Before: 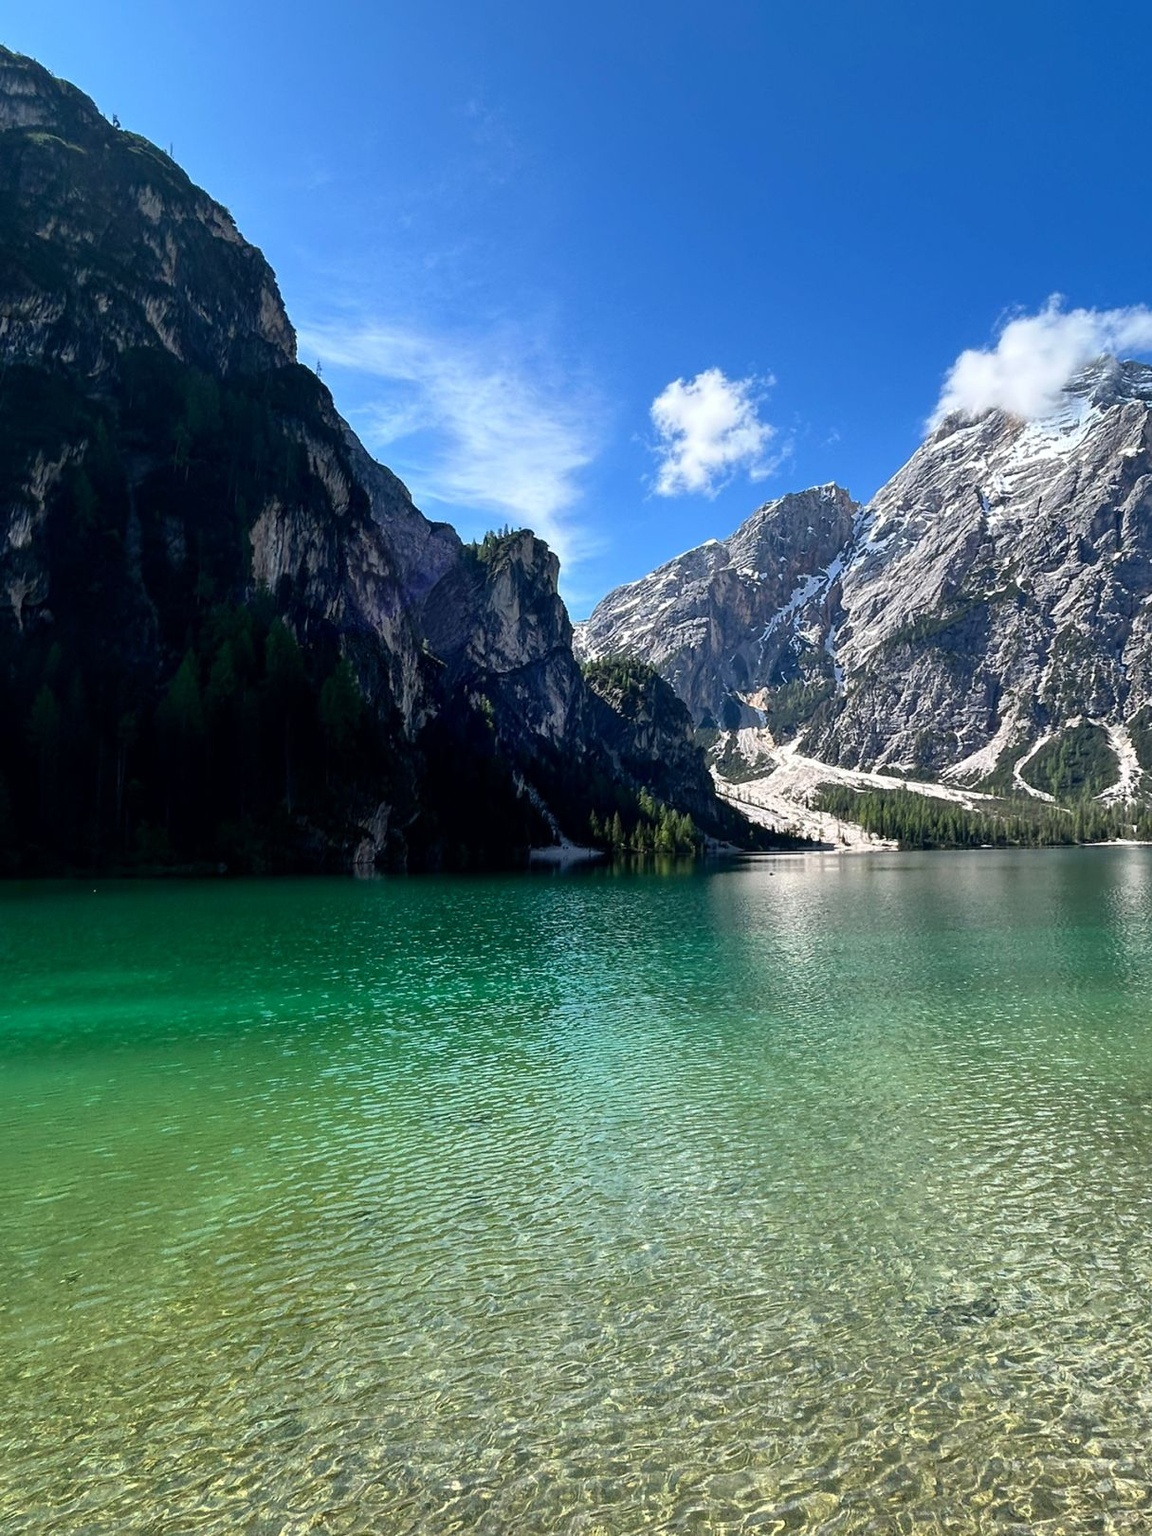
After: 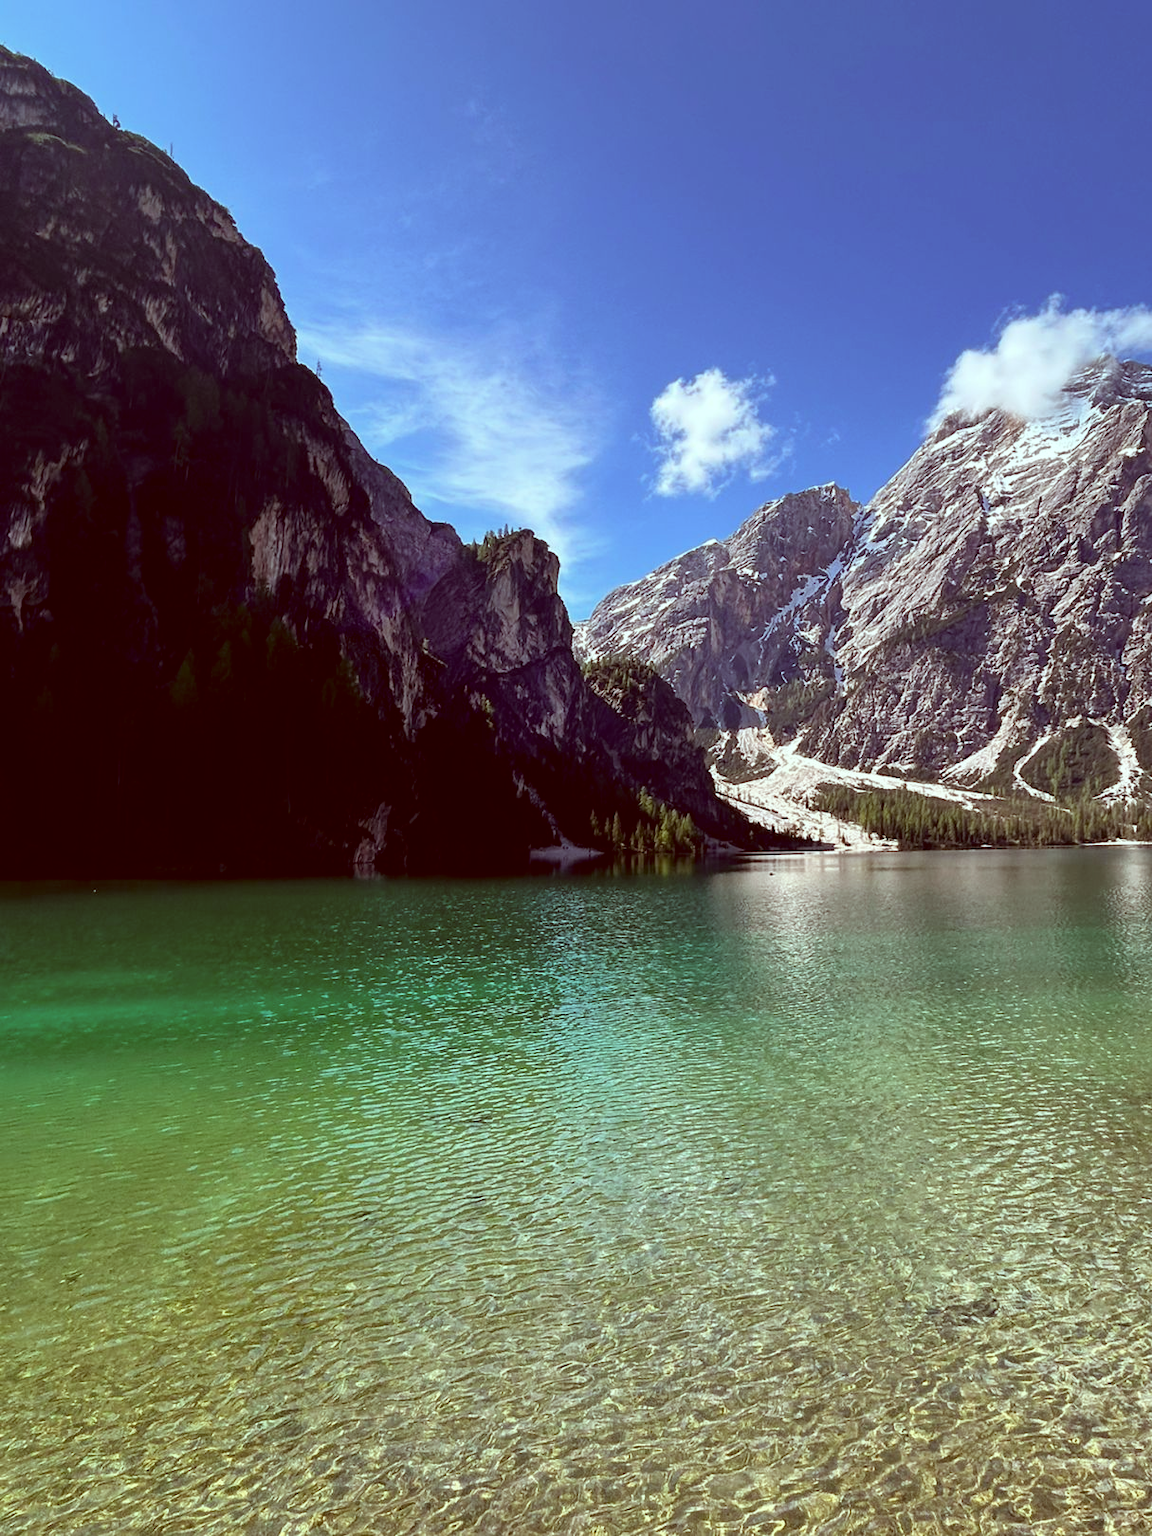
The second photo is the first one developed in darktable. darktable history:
color correction: highlights a* -7.03, highlights b* -0.165, shadows a* 20.16, shadows b* 11.94
